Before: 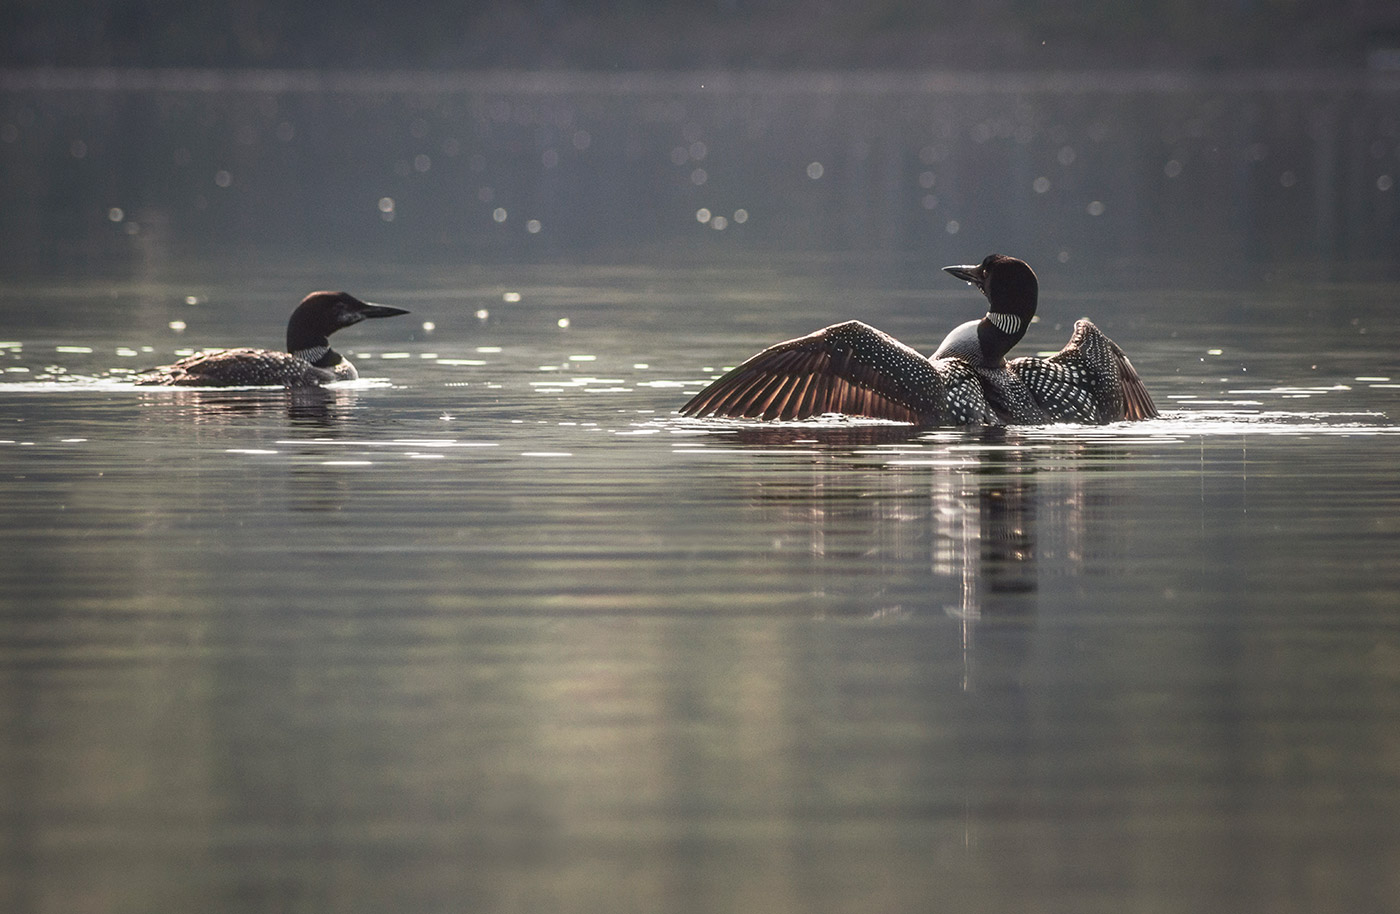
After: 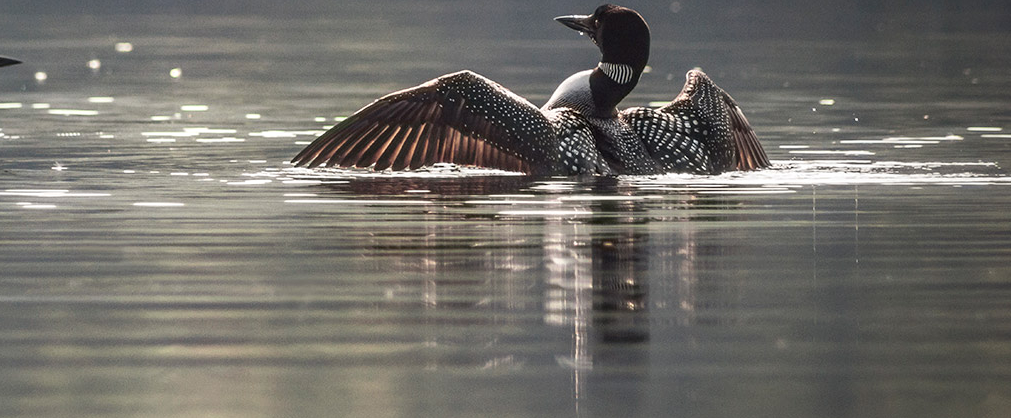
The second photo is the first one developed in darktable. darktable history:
crop and rotate: left 27.747%, top 27.366%, bottom 26.794%
local contrast: mode bilateral grid, contrast 20, coarseness 49, detail 127%, midtone range 0.2
